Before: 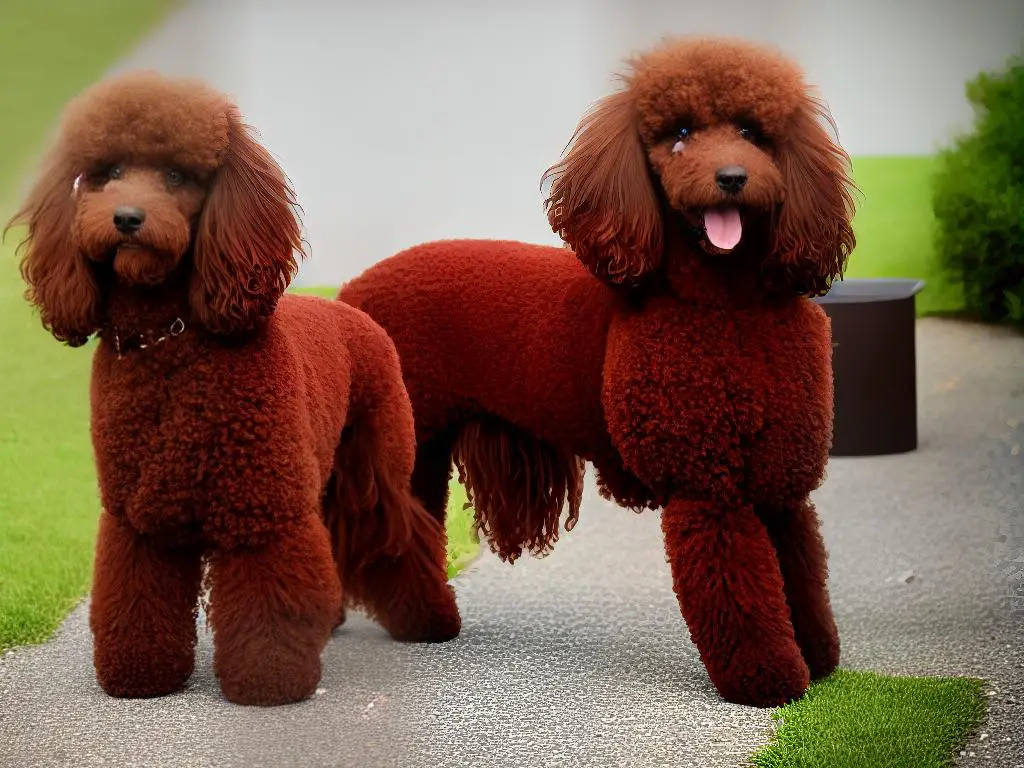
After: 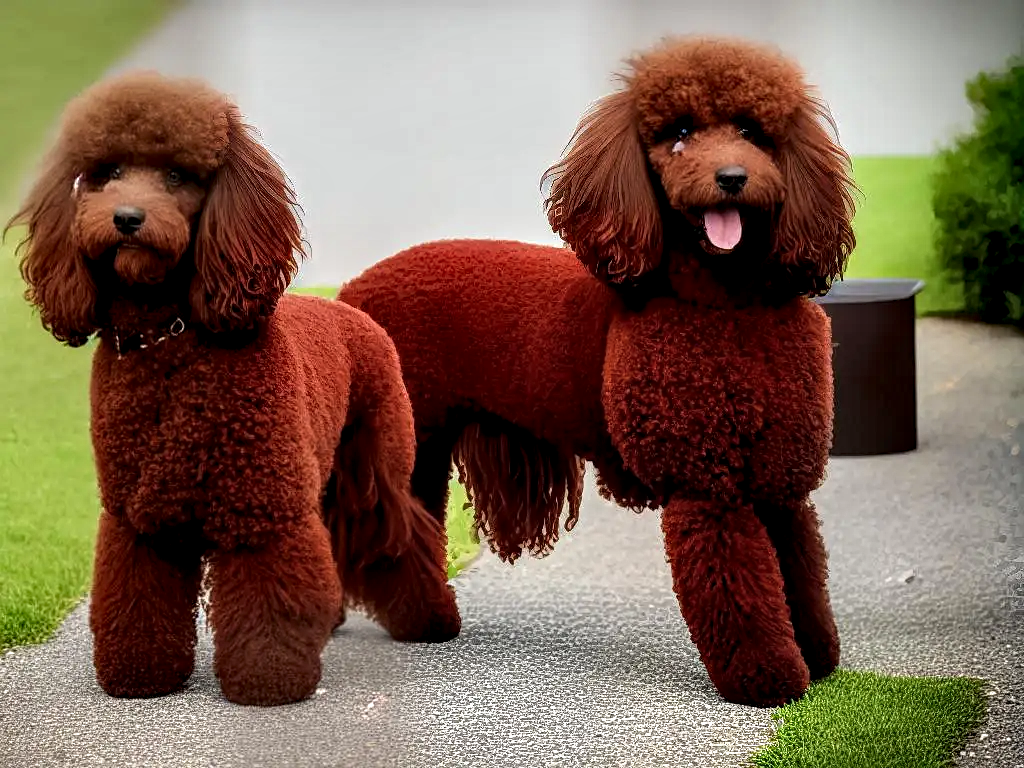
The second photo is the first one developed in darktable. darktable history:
local contrast: highlights 60%, shadows 60%, detail 160%
sharpen: amount 0.2
